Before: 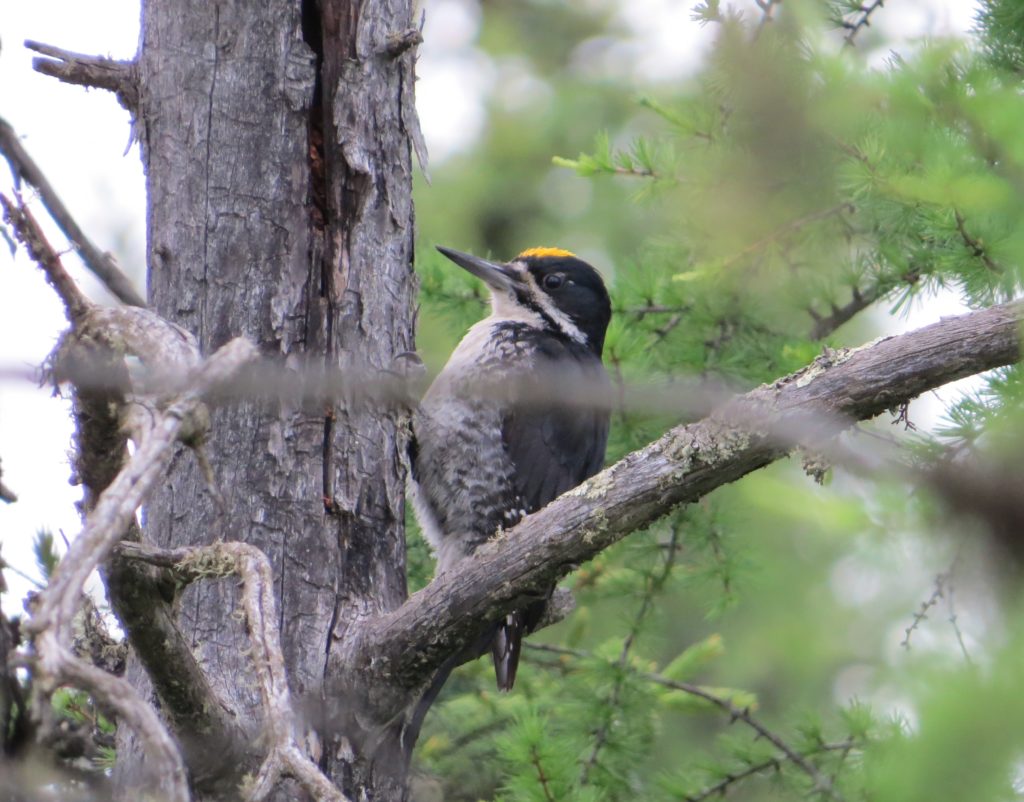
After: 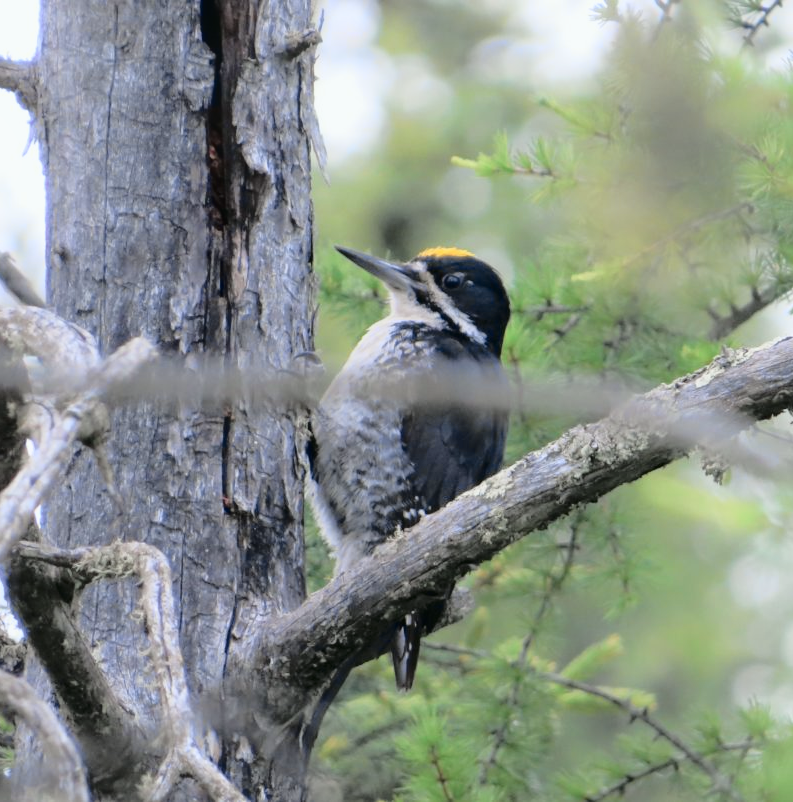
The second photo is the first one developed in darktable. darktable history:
tone curve: curves: ch0 [(0, 0) (0.088, 0.042) (0.208, 0.176) (0.257, 0.267) (0.406, 0.483) (0.489, 0.556) (0.667, 0.73) (0.793, 0.851) (0.994, 0.974)]; ch1 [(0, 0) (0.161, 0.092) (0.35, 0.33) (0.392, 0.392) (0.457, 0.467) (0.505, 0.497) (0.537, 0.518) (0.553, 0.53) (0.58, 0.567) (0.739, 0.697) (1, 1)]; ch2 [(0, 0) (0.346, 0.362) (0.448, 0.419) (0.502, 0.499) (0.533, 0.517) (0.556, 0.533) (0.629, 0.619) (0.717, 0.678) (1, 1)], color space Lab, independent channels, preserve colors none
crop: left 9.88%, right 12.664%
bloom: size 13.65%, threshold 98.39%, strength 4.82%
